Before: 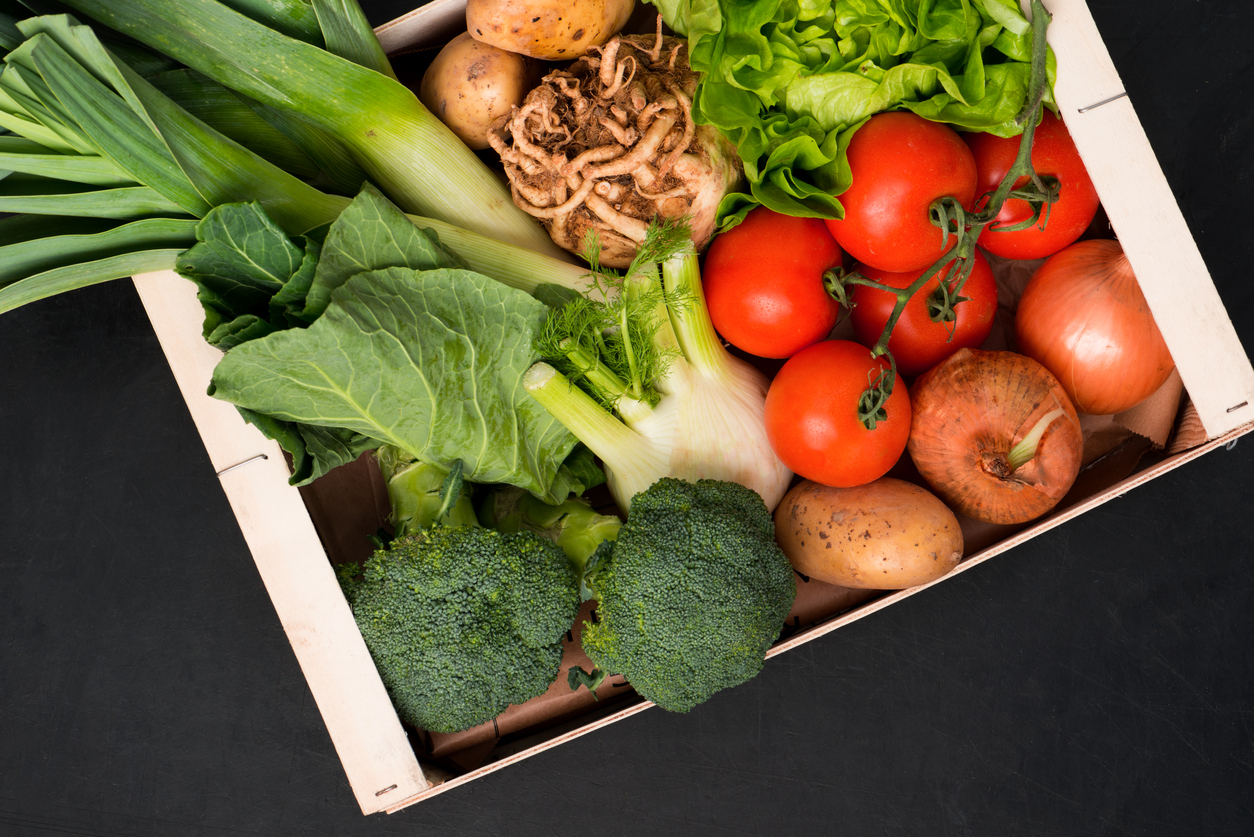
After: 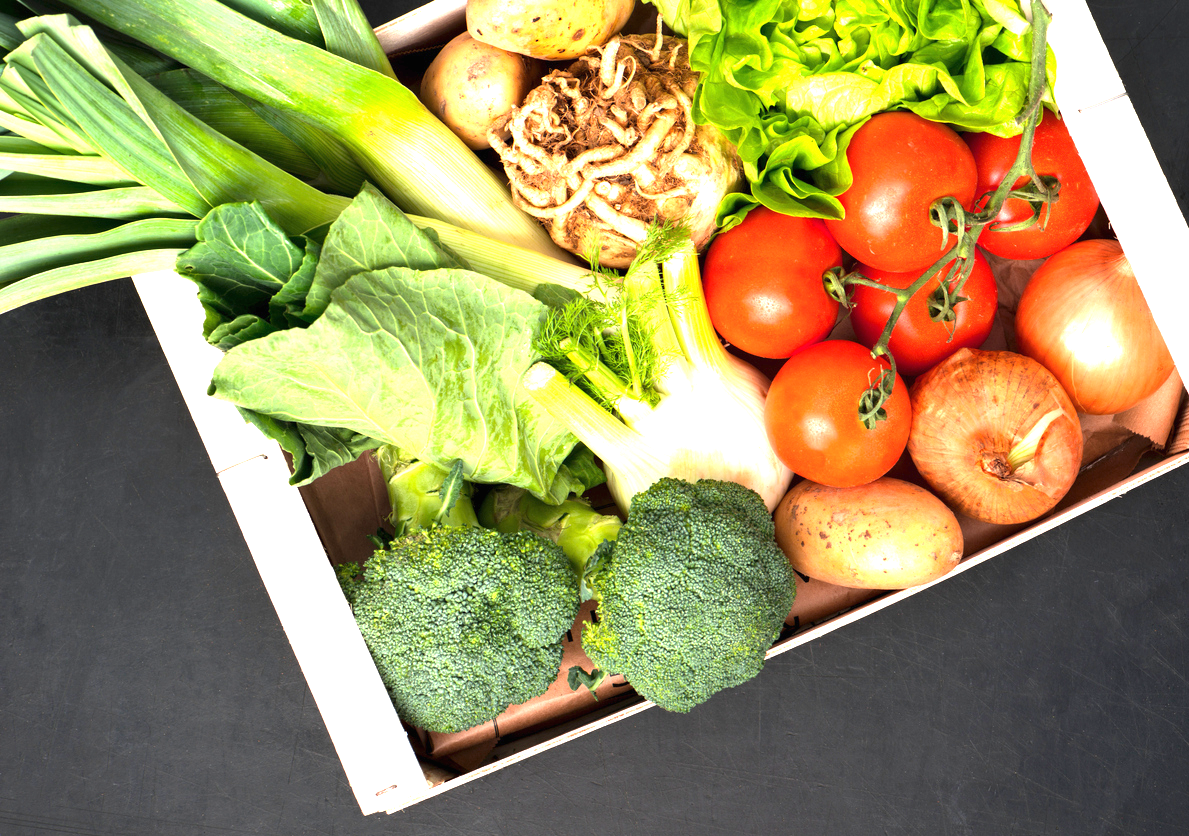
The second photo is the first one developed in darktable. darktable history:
crop and rotate: right 5.167%
exposure: black level correction 0, exposure 1.741 EV, compensate exposure bias true, compensate highlight preservation false
